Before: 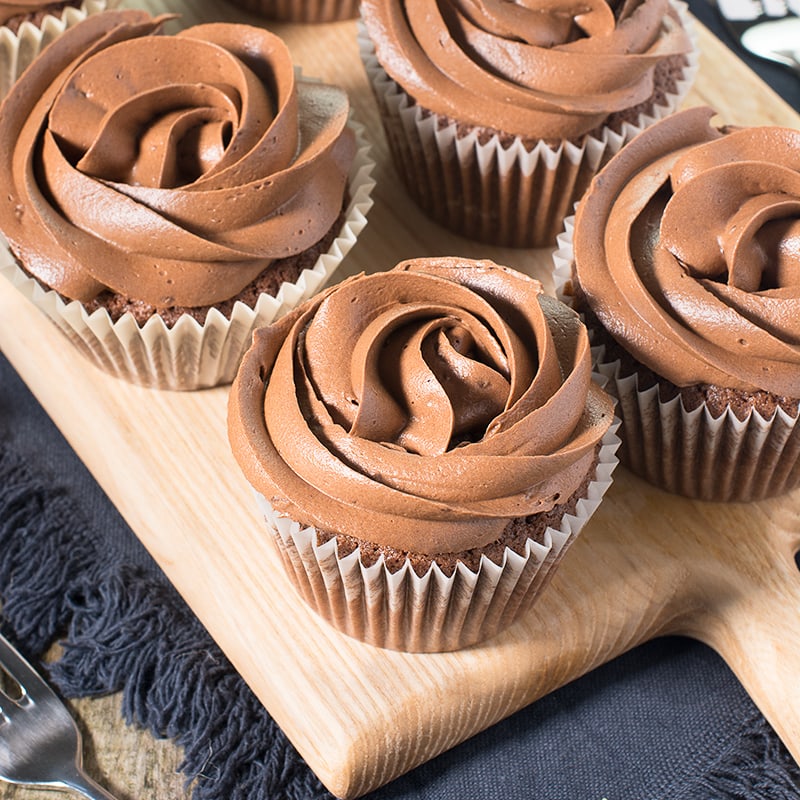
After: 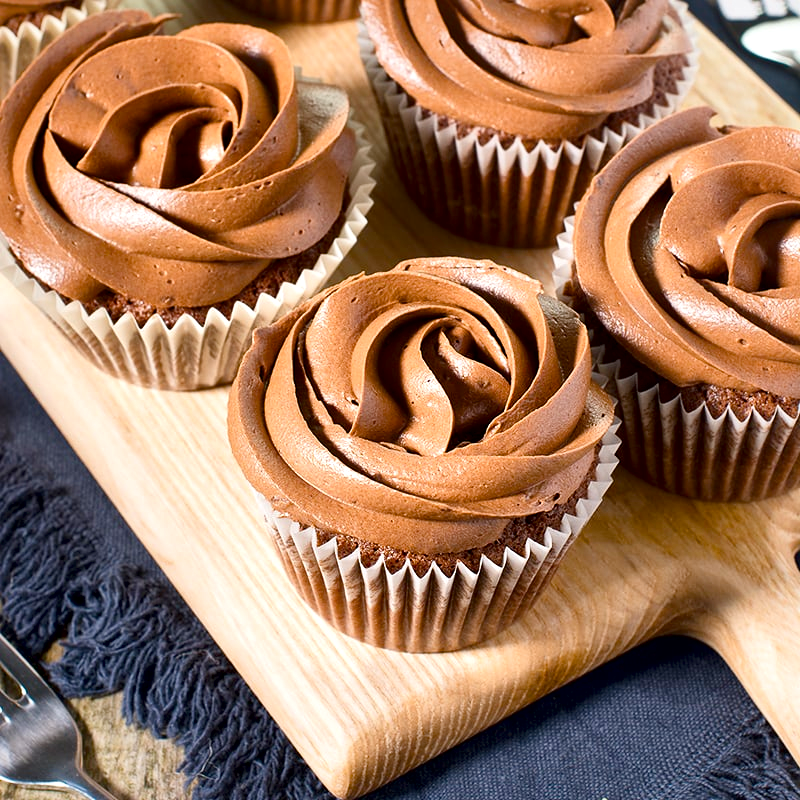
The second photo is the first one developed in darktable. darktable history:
color balance rgb: perceptual saturation grading › global saturation 35%, perceptual saturation grading › highlights -25%, perceptual saturation grading › shadows 50%
local contrast: mode bilateral grid, contrast 70, coarseness 75, detail 180%, midtone range 0.2
